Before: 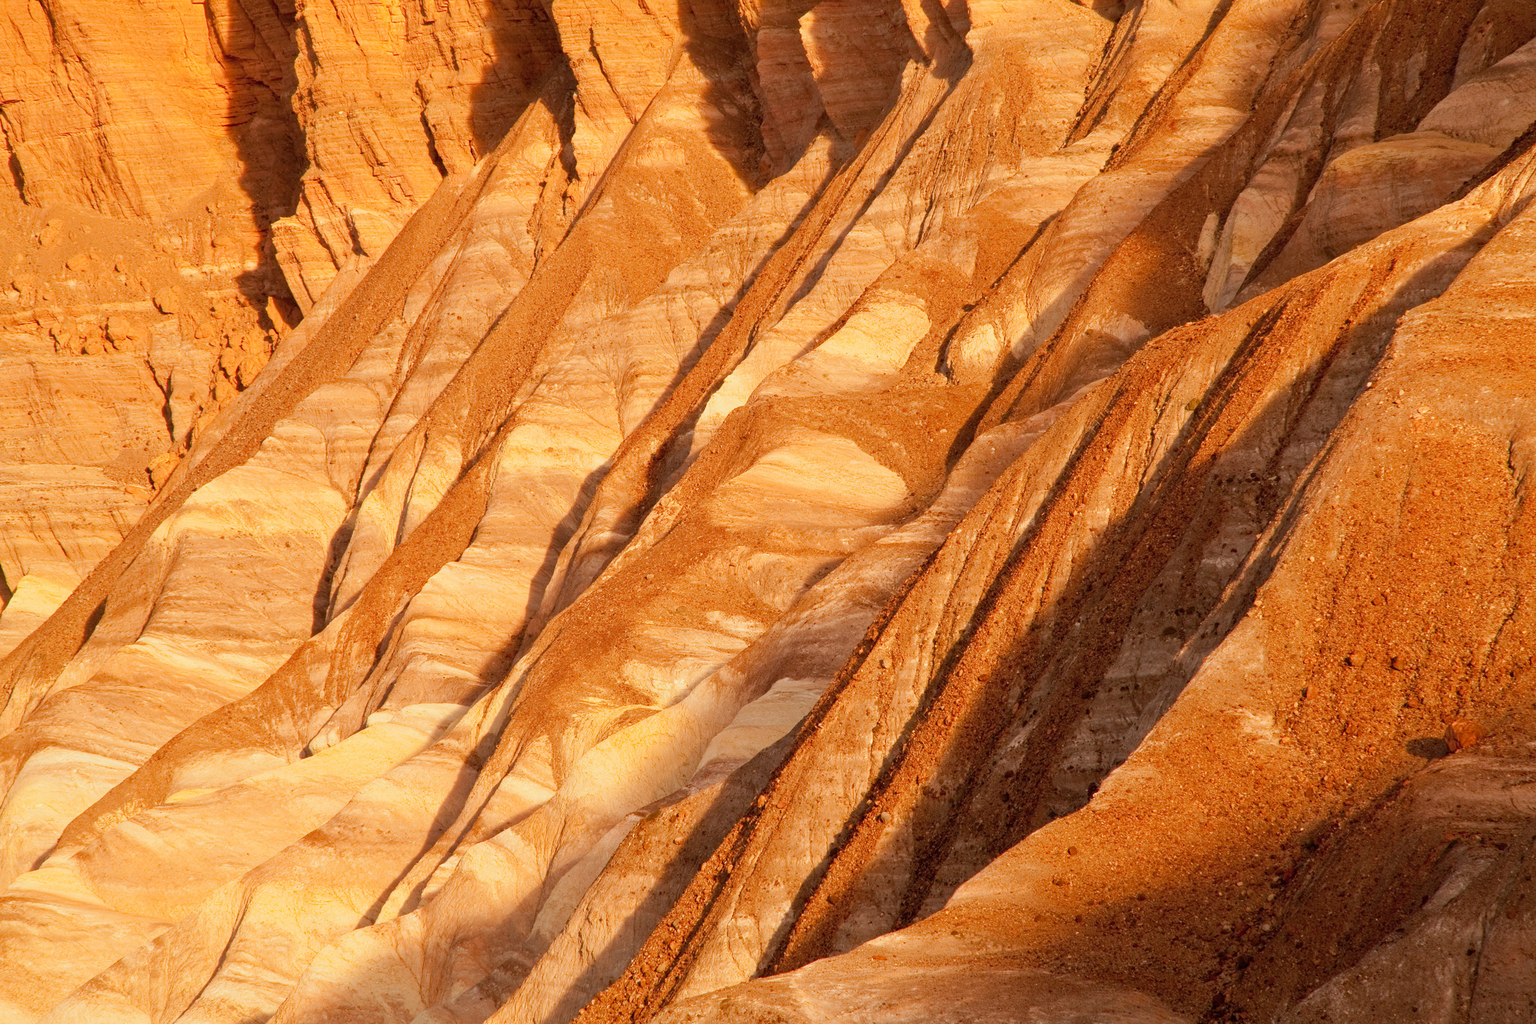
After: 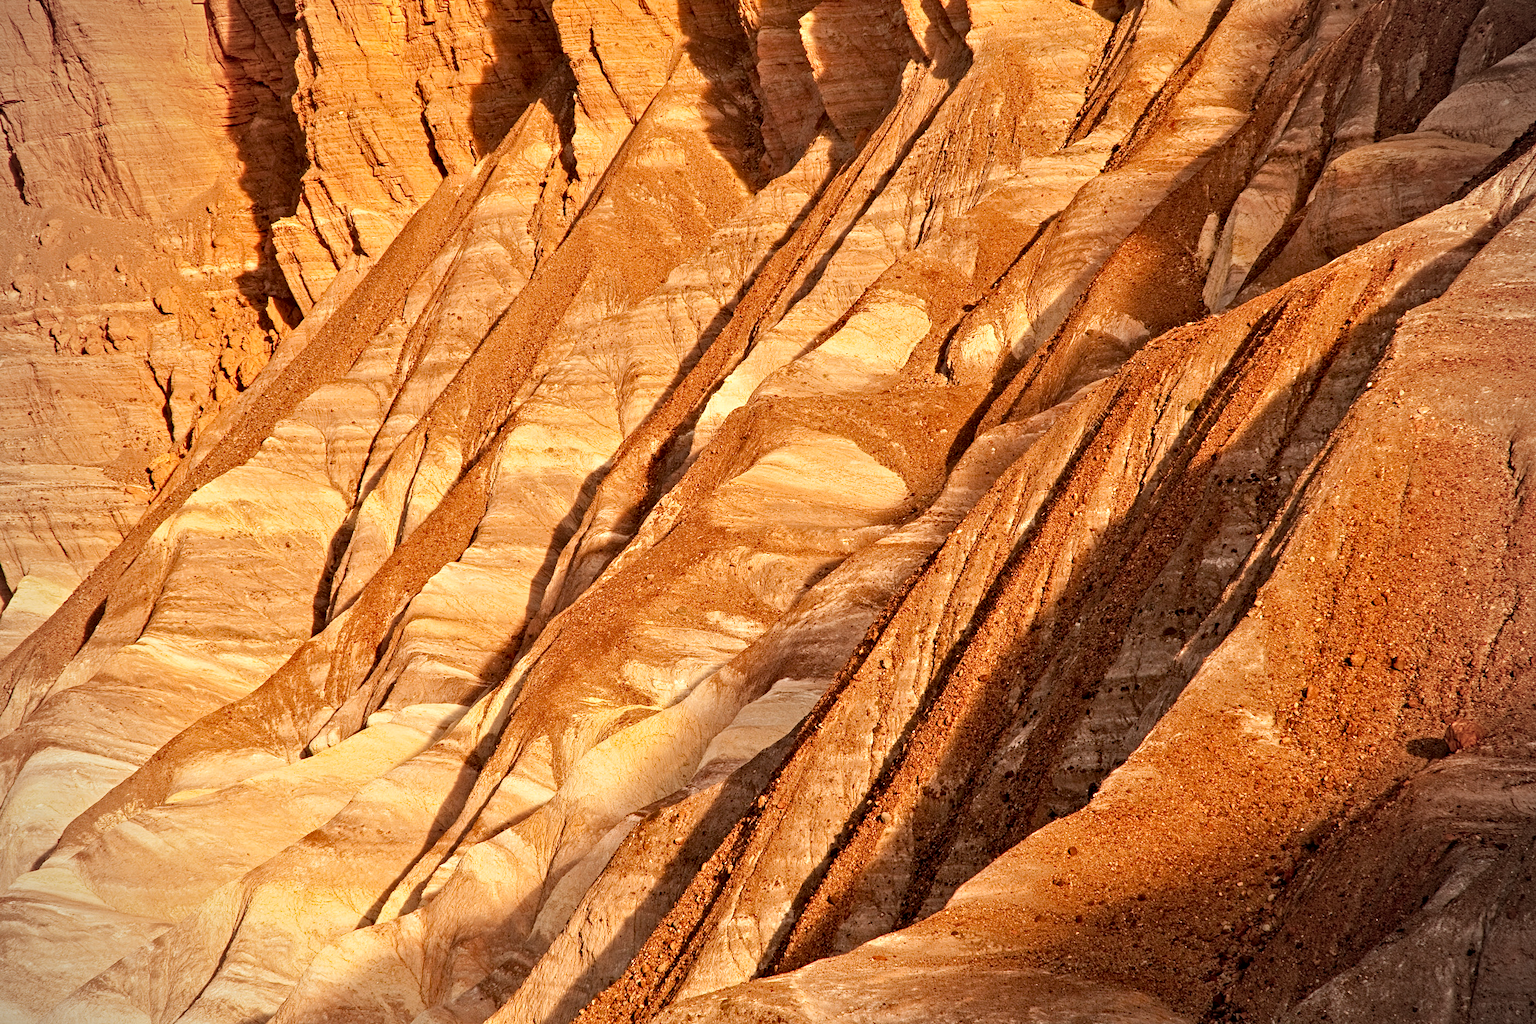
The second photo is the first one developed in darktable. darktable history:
contrast equalizer: octaves 7, y [[0.5, 0.542, 0.583, 0.625, 0.667, 0.708], [0.5 ×6], [0.5 ×6], [0 ×6], [0 ×6]]
vignetting: unbound false
